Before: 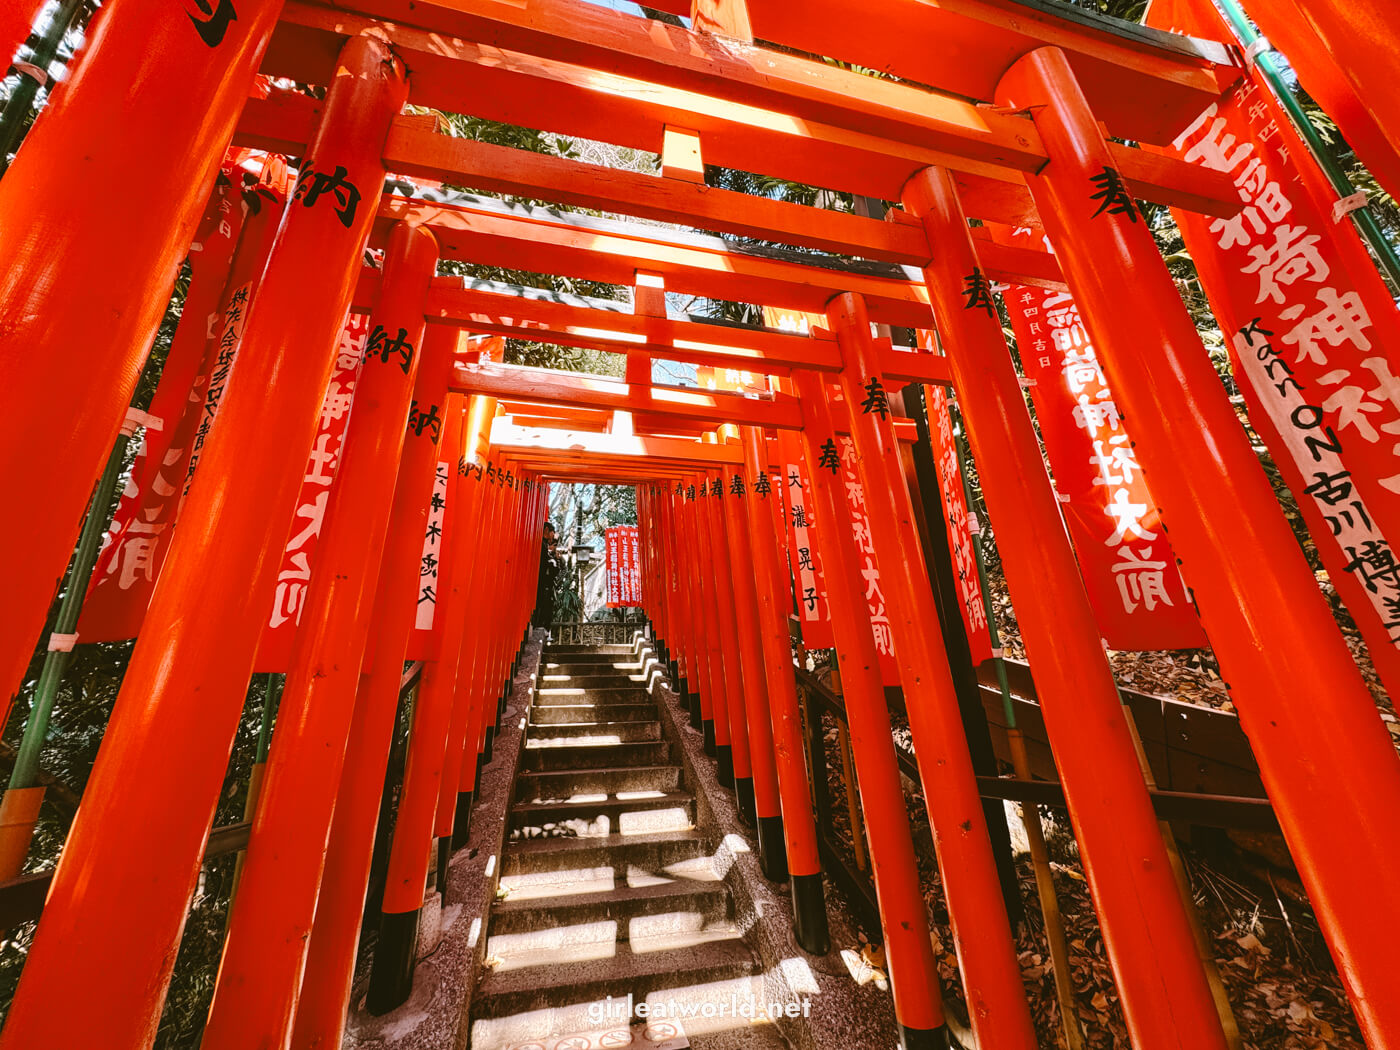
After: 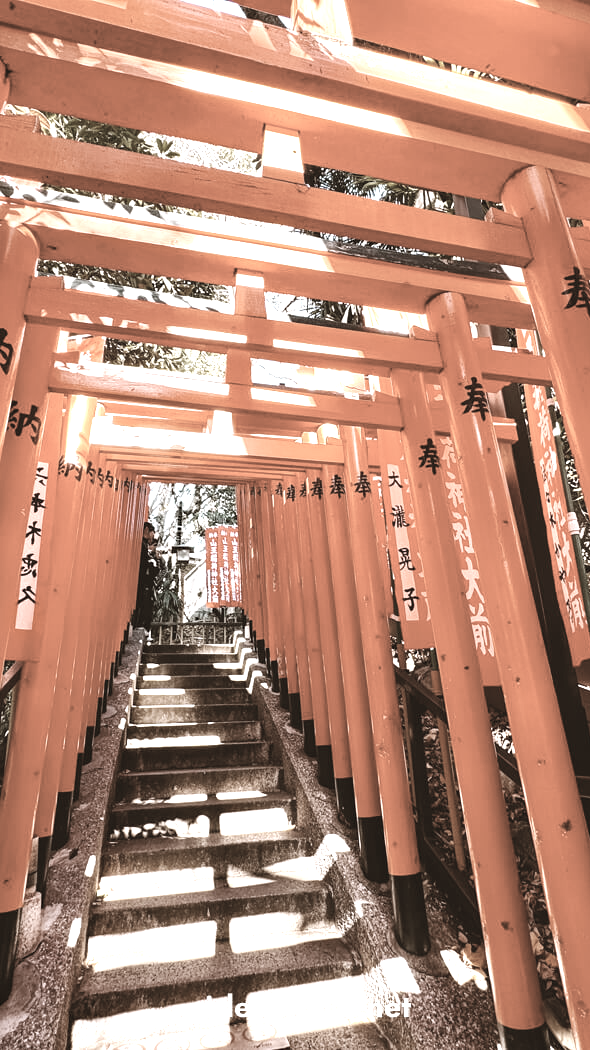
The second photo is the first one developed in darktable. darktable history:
color zones: curves: ch1 [(0, 0.153) (0.143, 0.15) (0.286, 0.151) (0.429, 0.152) (0.571, 0.152) (0.714, 0.151) (0.857, 0.151) (1, 0.153)]
haze removal: compatibility mode true, adaptive false
rgb levels: mode RGB, independent channels, levels [[0, 0.5, 1], [0, 0.521, 1], [0, 0.536, 1]]
crop: left 28.583%, right 29.231%
exposure: exposure 1.089 EV, compensate highlight preservation false
tone equalizer: on, module defaults
